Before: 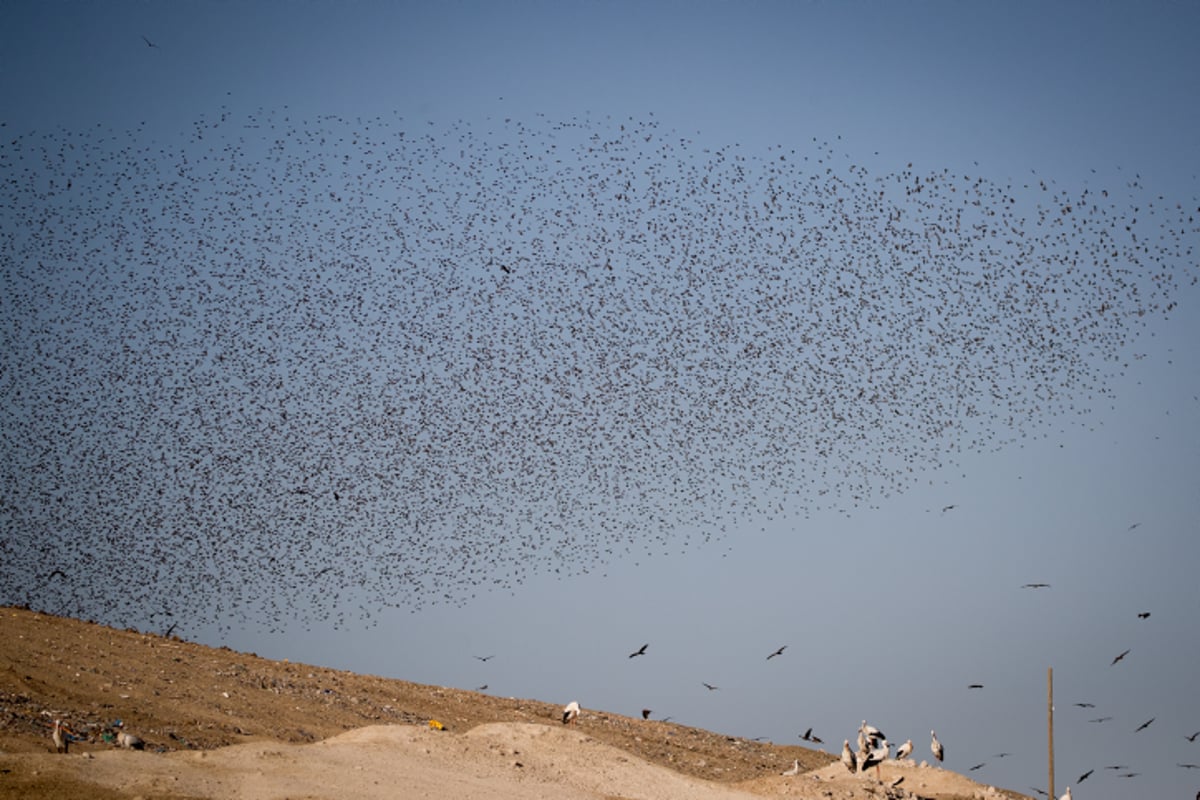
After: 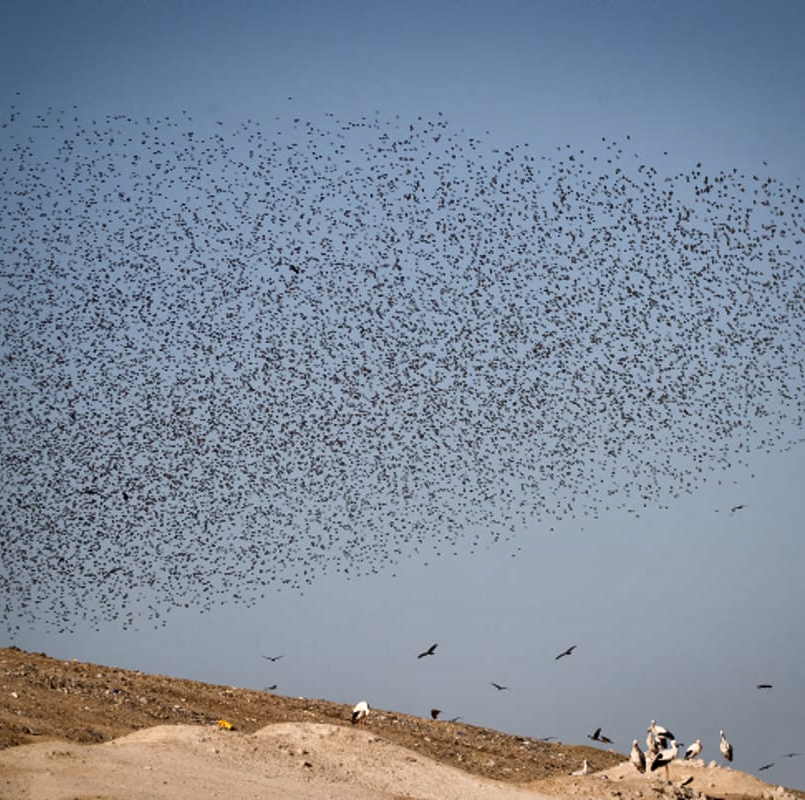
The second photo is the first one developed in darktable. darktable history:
local contrast: mode bilateral grid, contrast 21, coarseness 51, detail 171%, midtone range 0.2
crop and rotate: left 17.611%, right 15.282%
